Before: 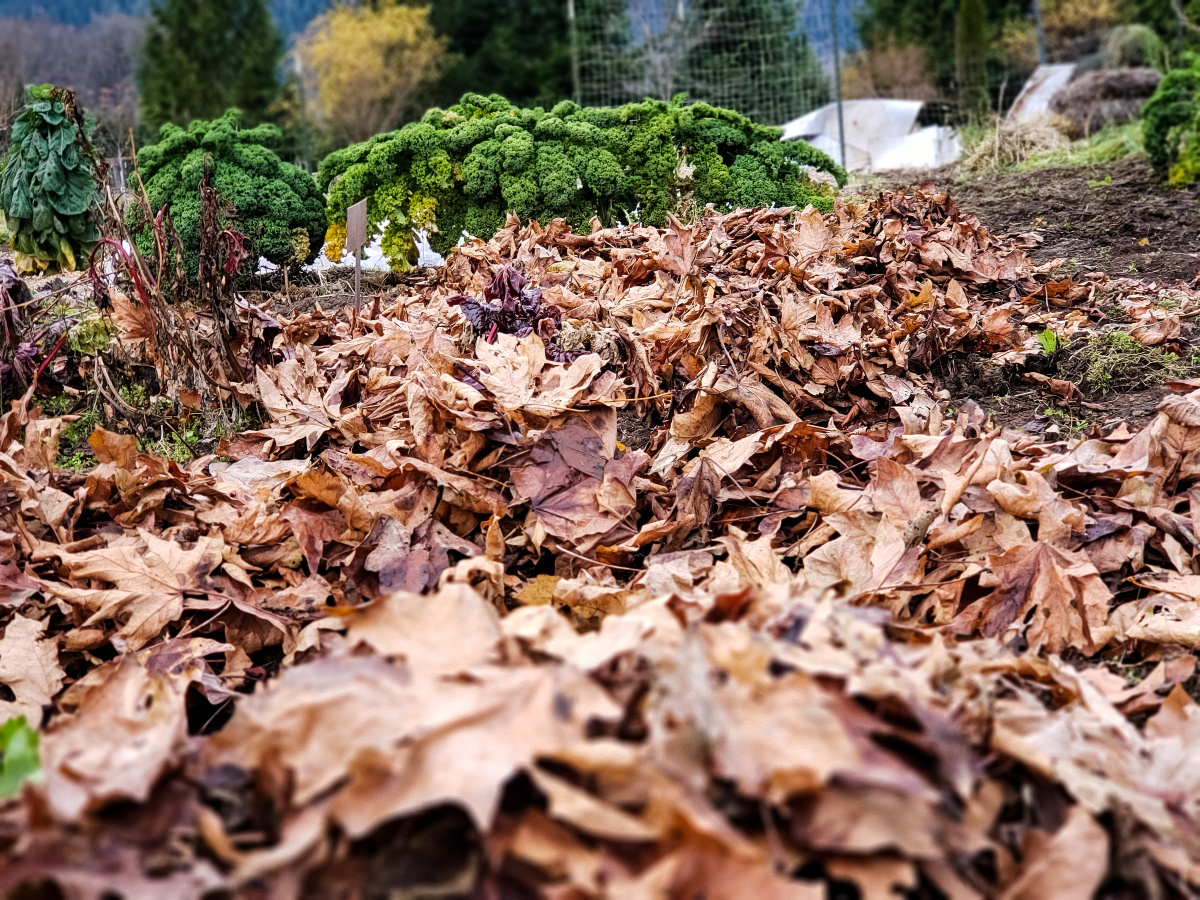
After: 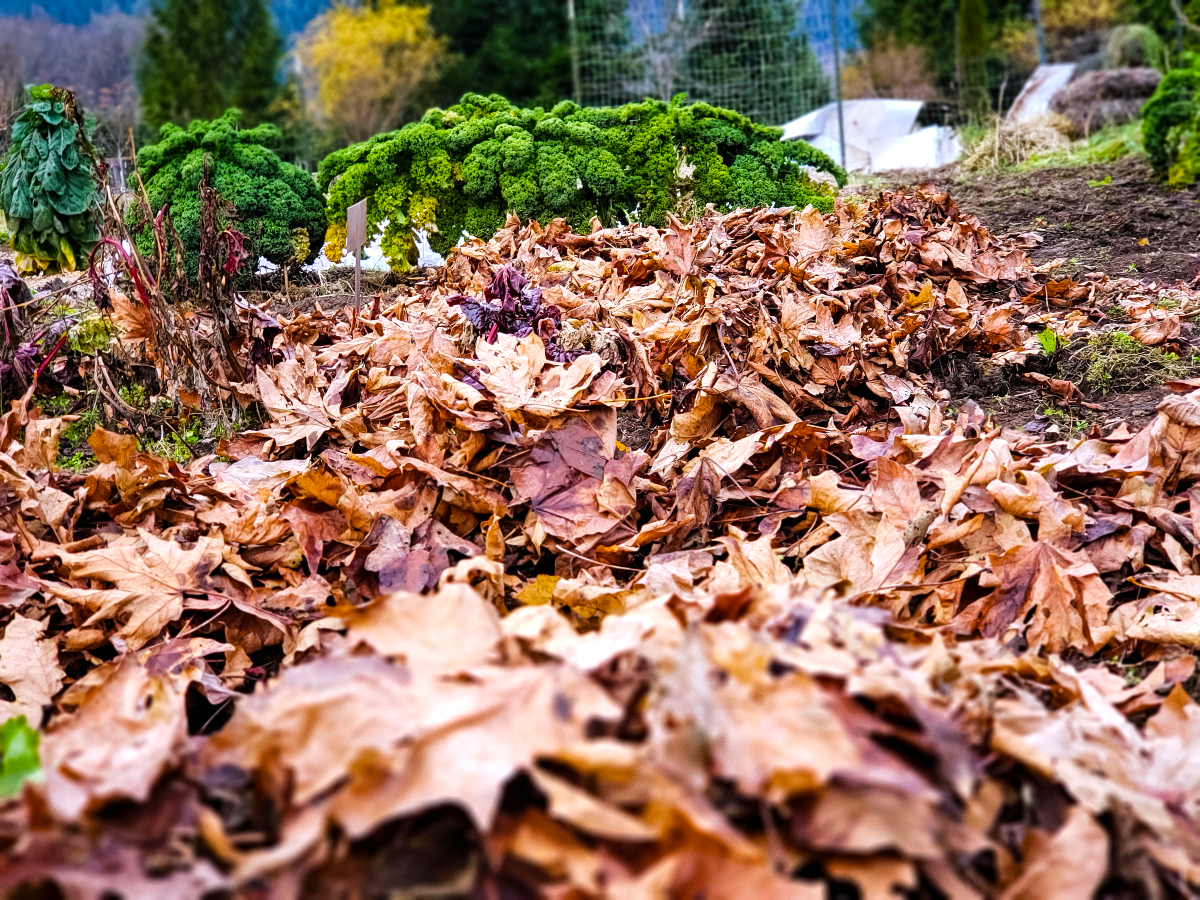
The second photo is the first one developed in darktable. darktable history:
white balance: red 0.983, blue 1.036
exposure: exposure 0.207 EV, compensate highlight preservation false
color balance rgb: perceptual saturation grading › global saturation 30%, global vibrance 20%
